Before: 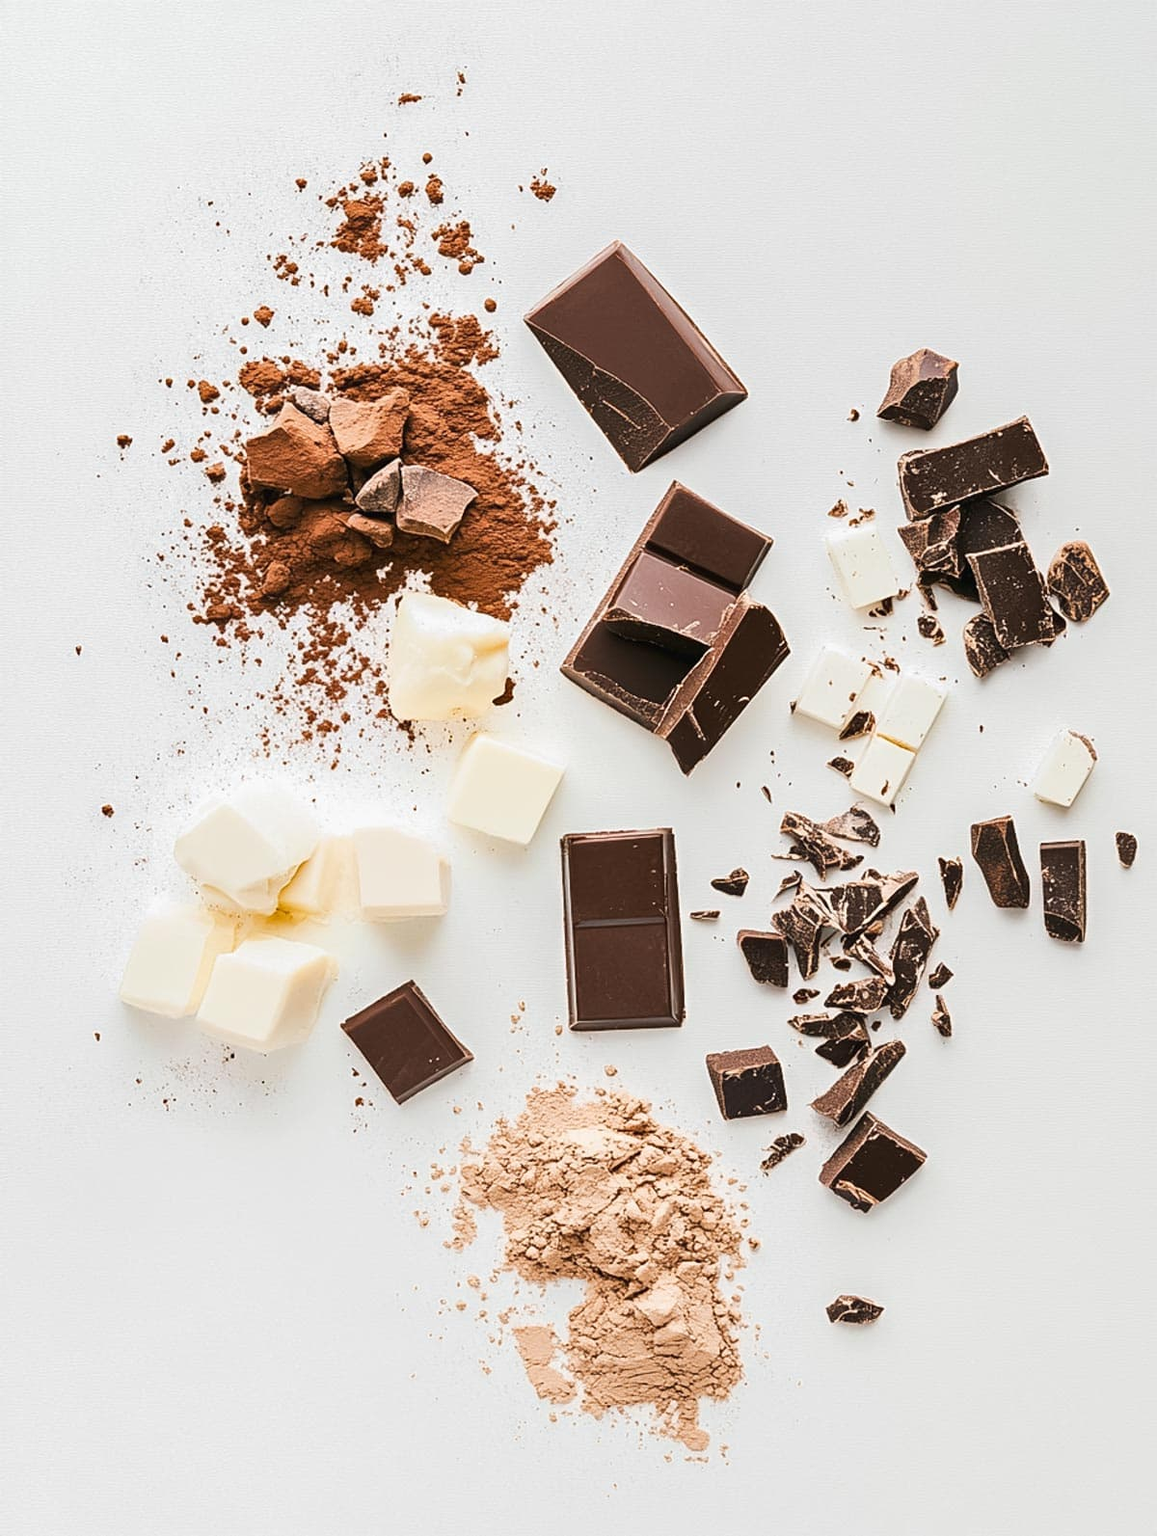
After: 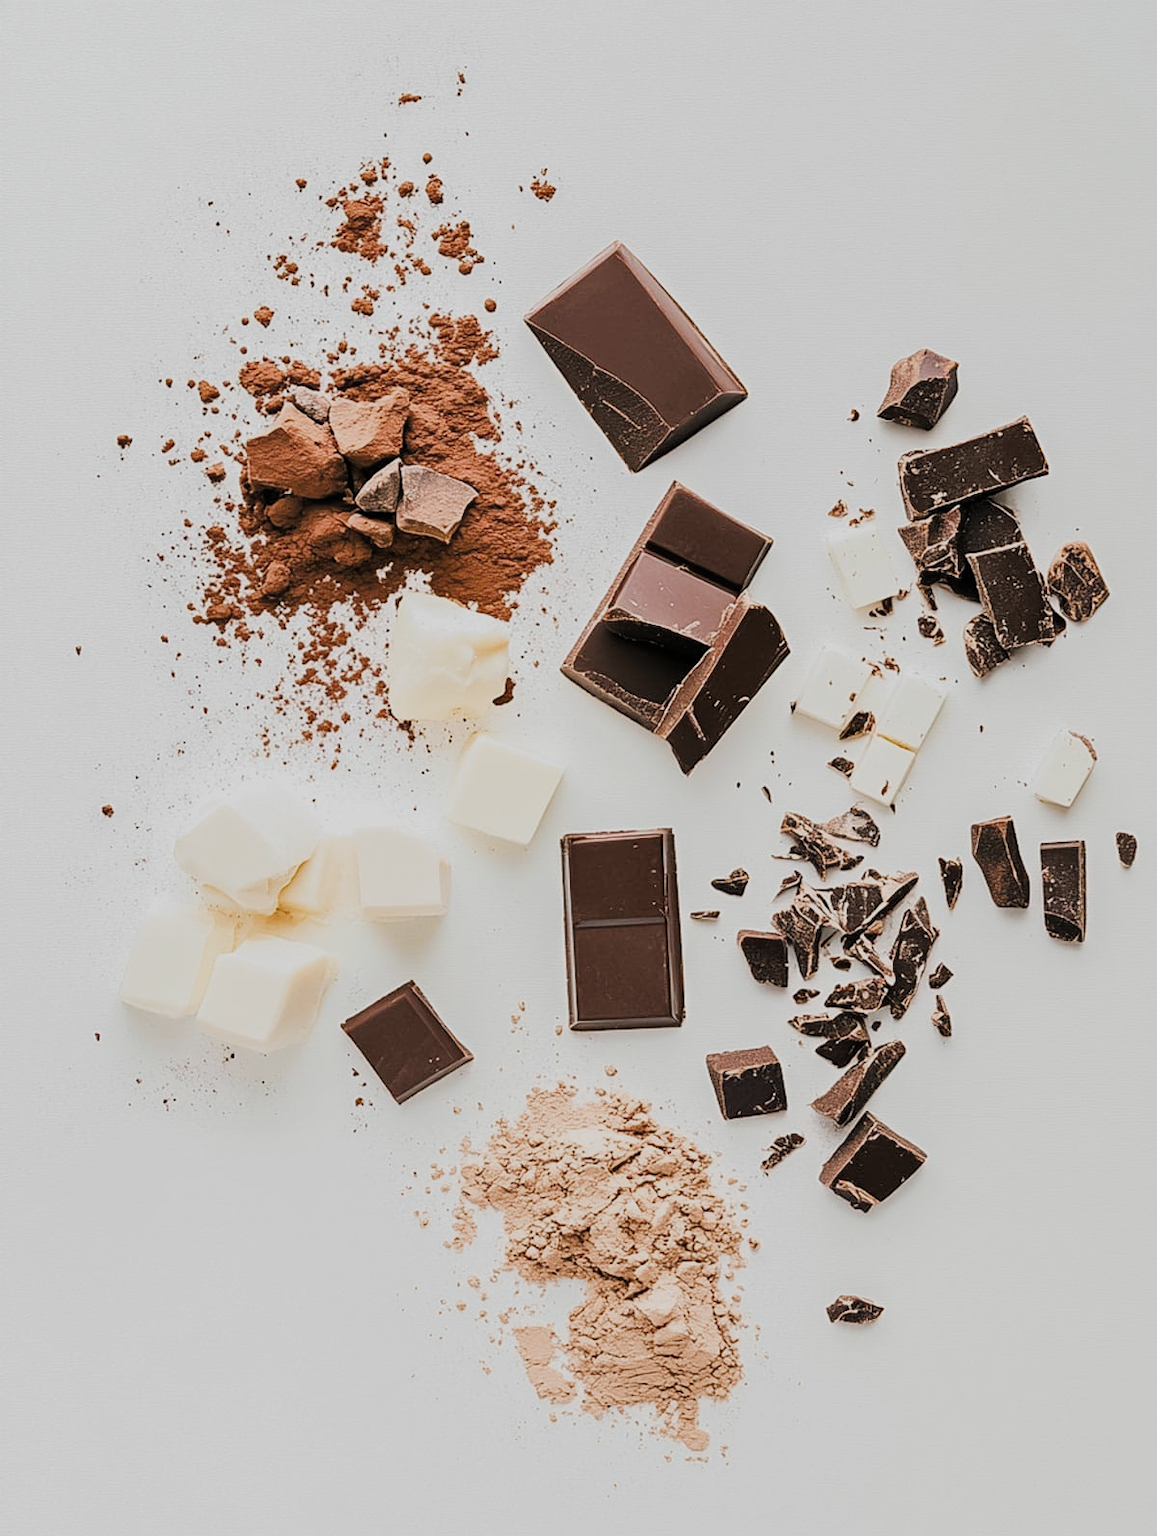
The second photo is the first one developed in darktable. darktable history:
color correction: highlights a* -0.127, highlights b* 0.101
filmic rgb: black relative exposure -7.99 EV, white relative exposure 4.03 EV, hardness 4.17, contrast 0.935, color science v4 (2020)
